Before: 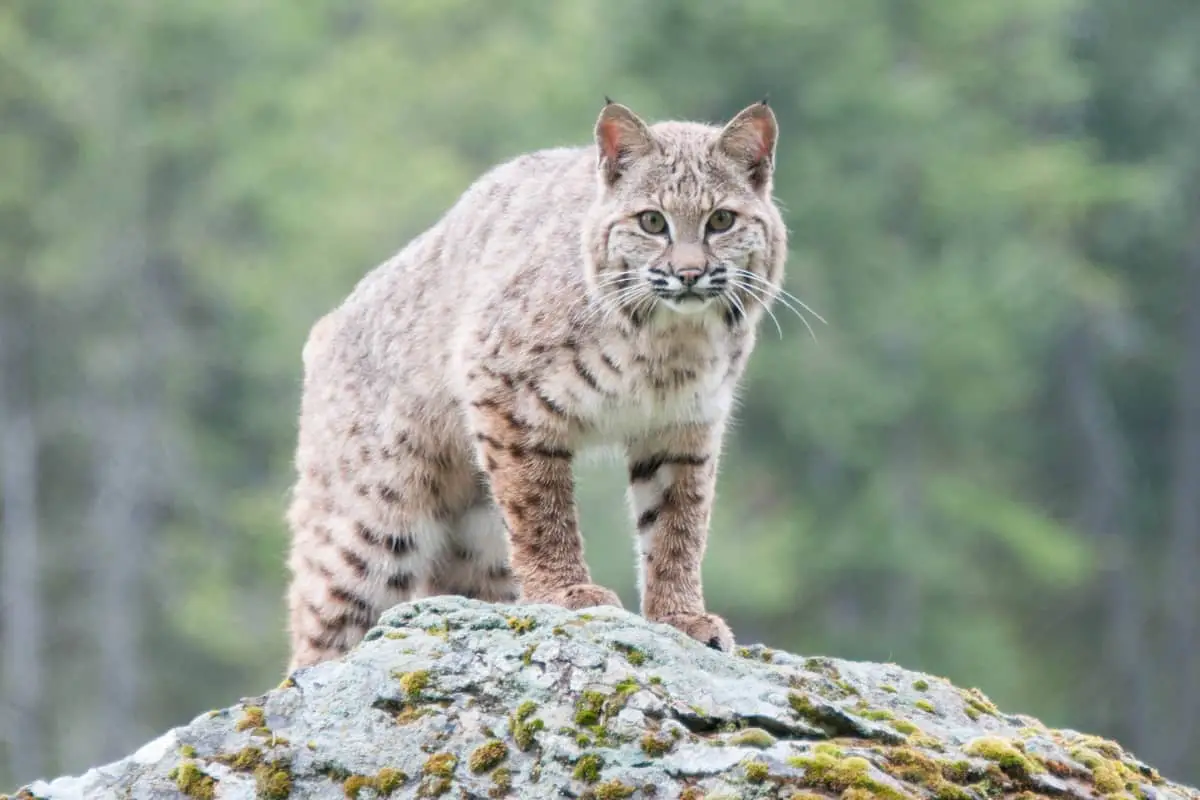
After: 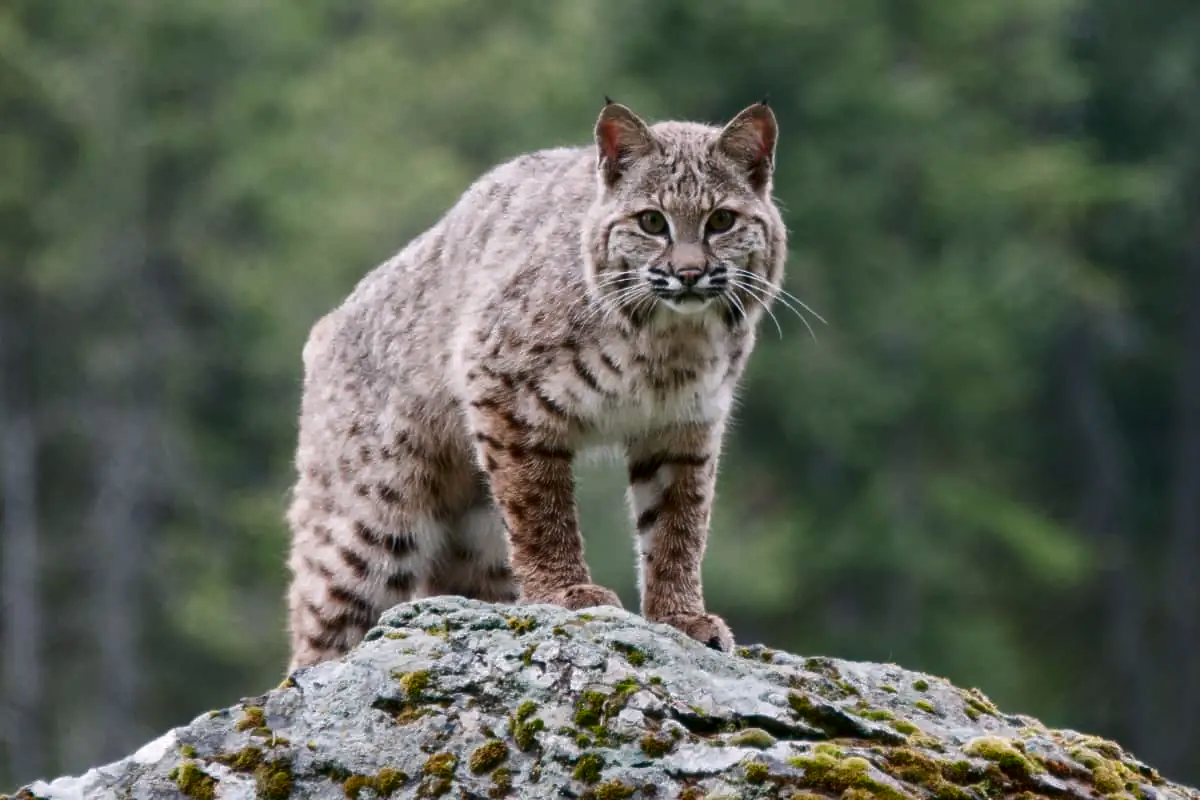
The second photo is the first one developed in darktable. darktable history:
color correction: highlights a* 3.03, highlights b* -1.6, shadows a* -0.112, shadows b* 2.42, saturation 0.983
contrast brightness saturation: brightness -0.506
